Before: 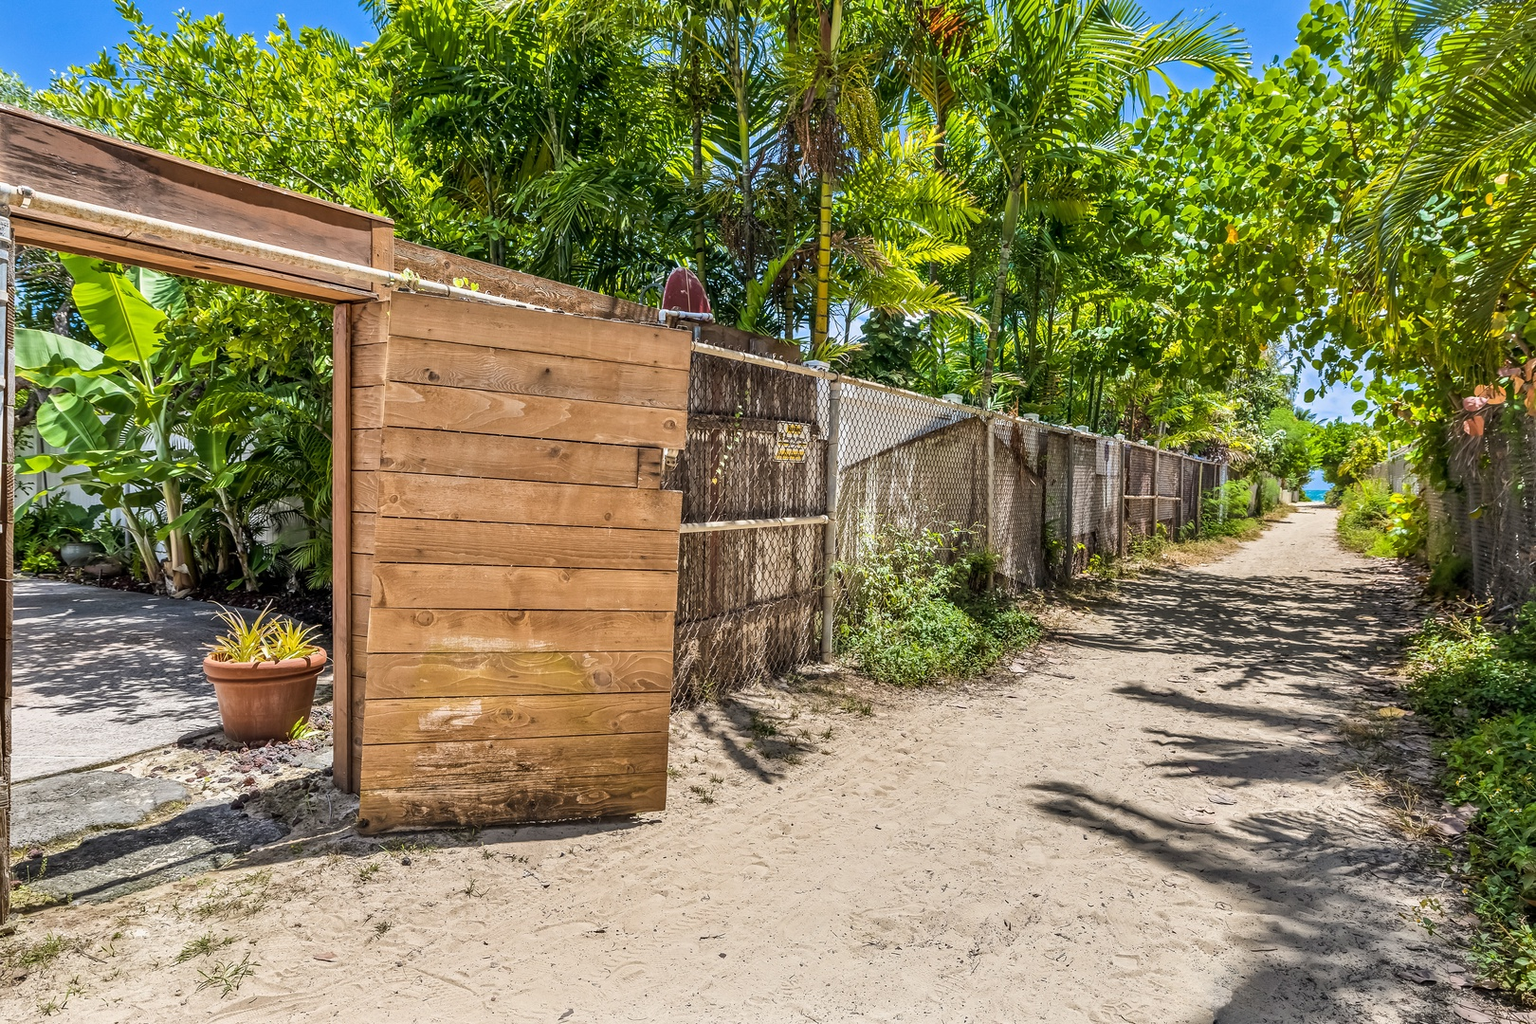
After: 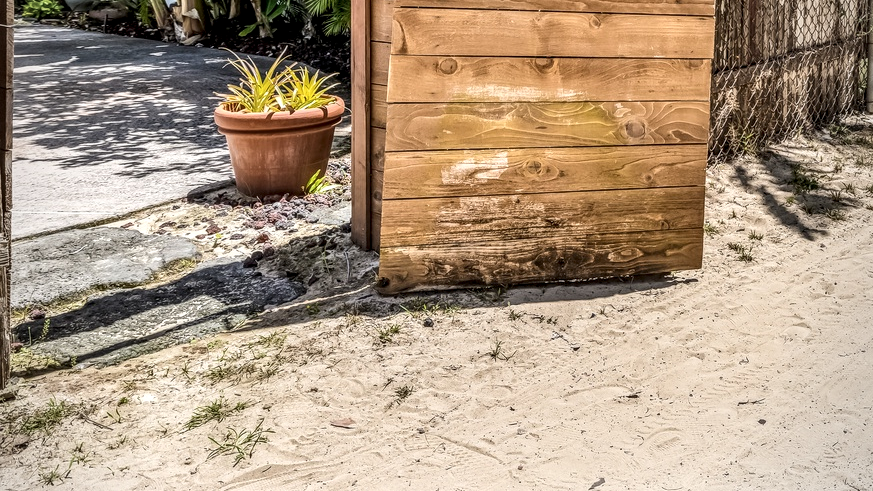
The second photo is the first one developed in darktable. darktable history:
vignetting: fall-off radius 61.14%
crop and rotate: top 54.292%, right 46.095%, bottom 0.179%
contrast brightness saturation: contrast 0.148, brightness 0.053
local contrast: detail 142%
